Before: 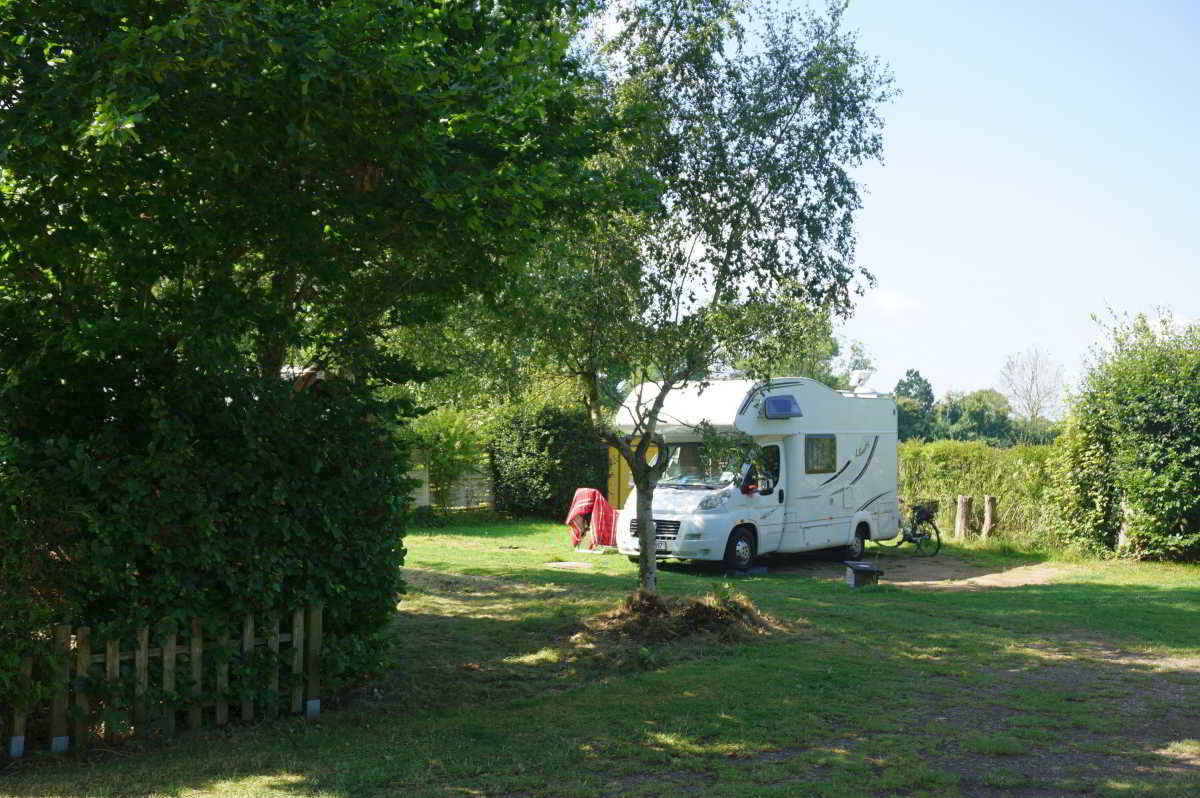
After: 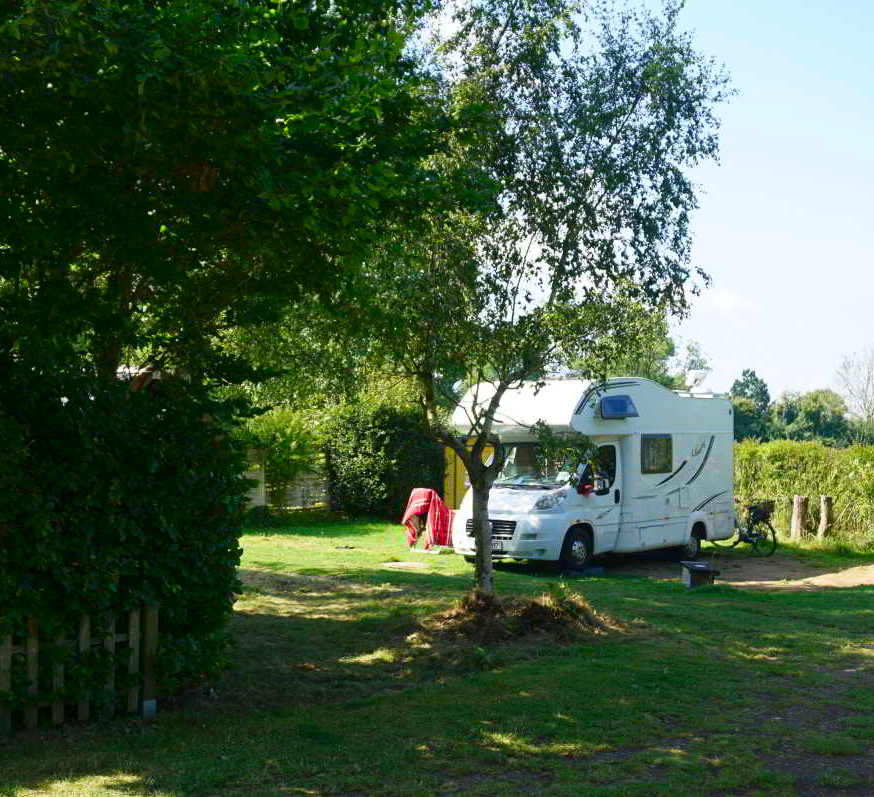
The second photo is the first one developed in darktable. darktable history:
contrast brightness saturation: contrast 0.128, brightness -0.057, saturation 0.152
crop: left 13.691%, right 13.42%
